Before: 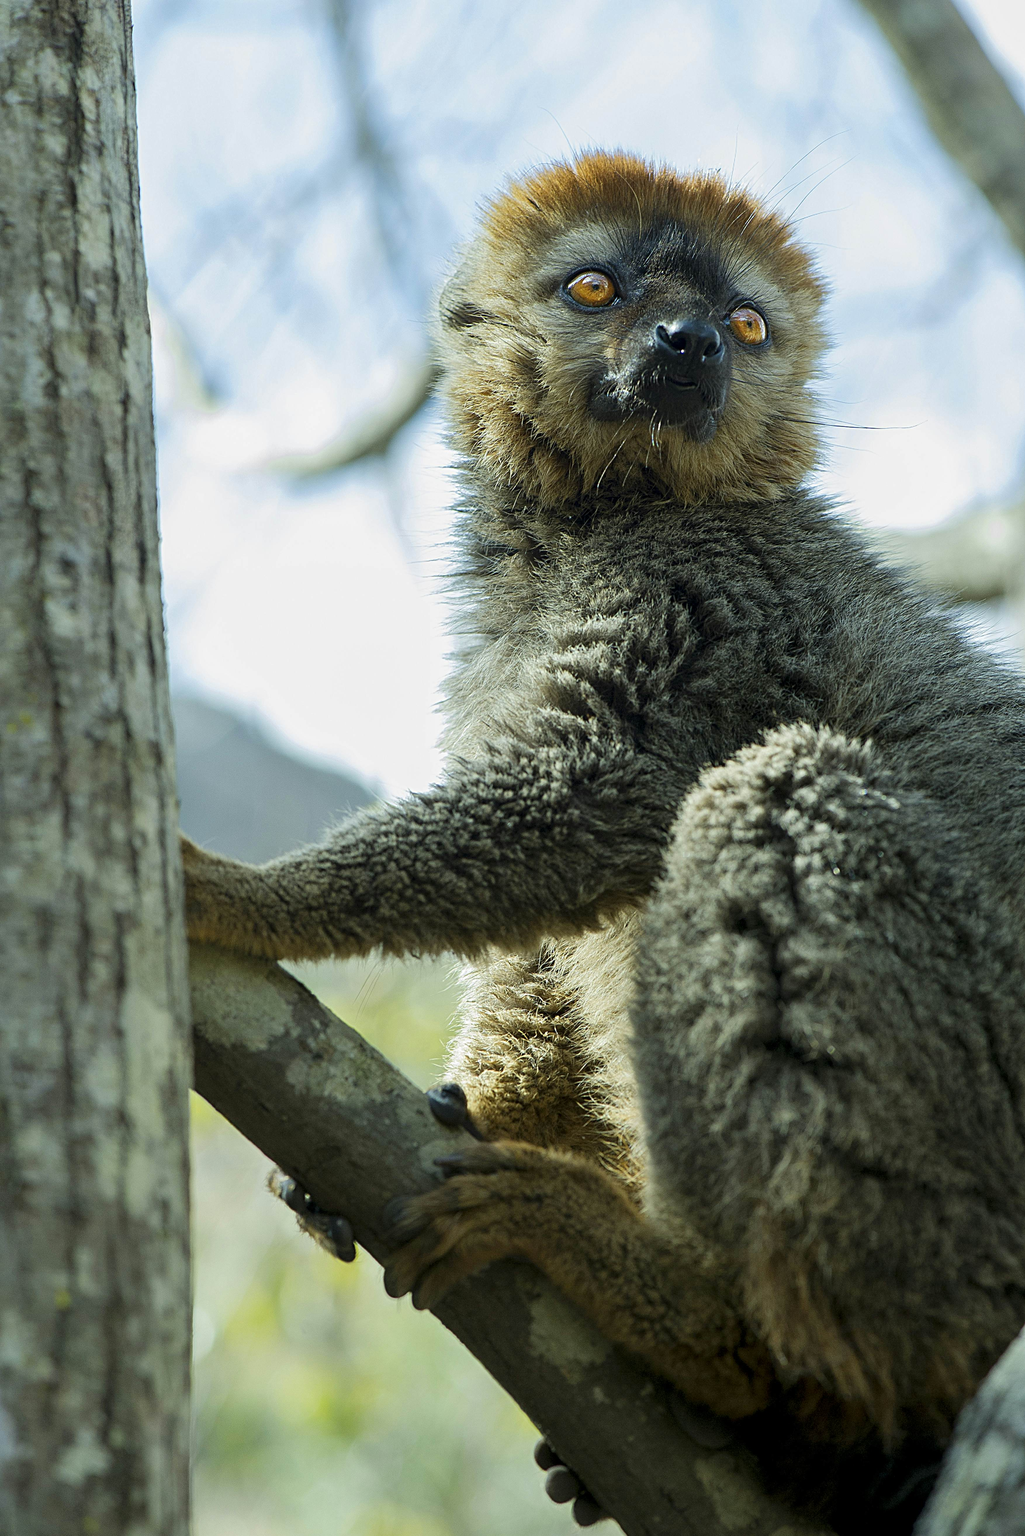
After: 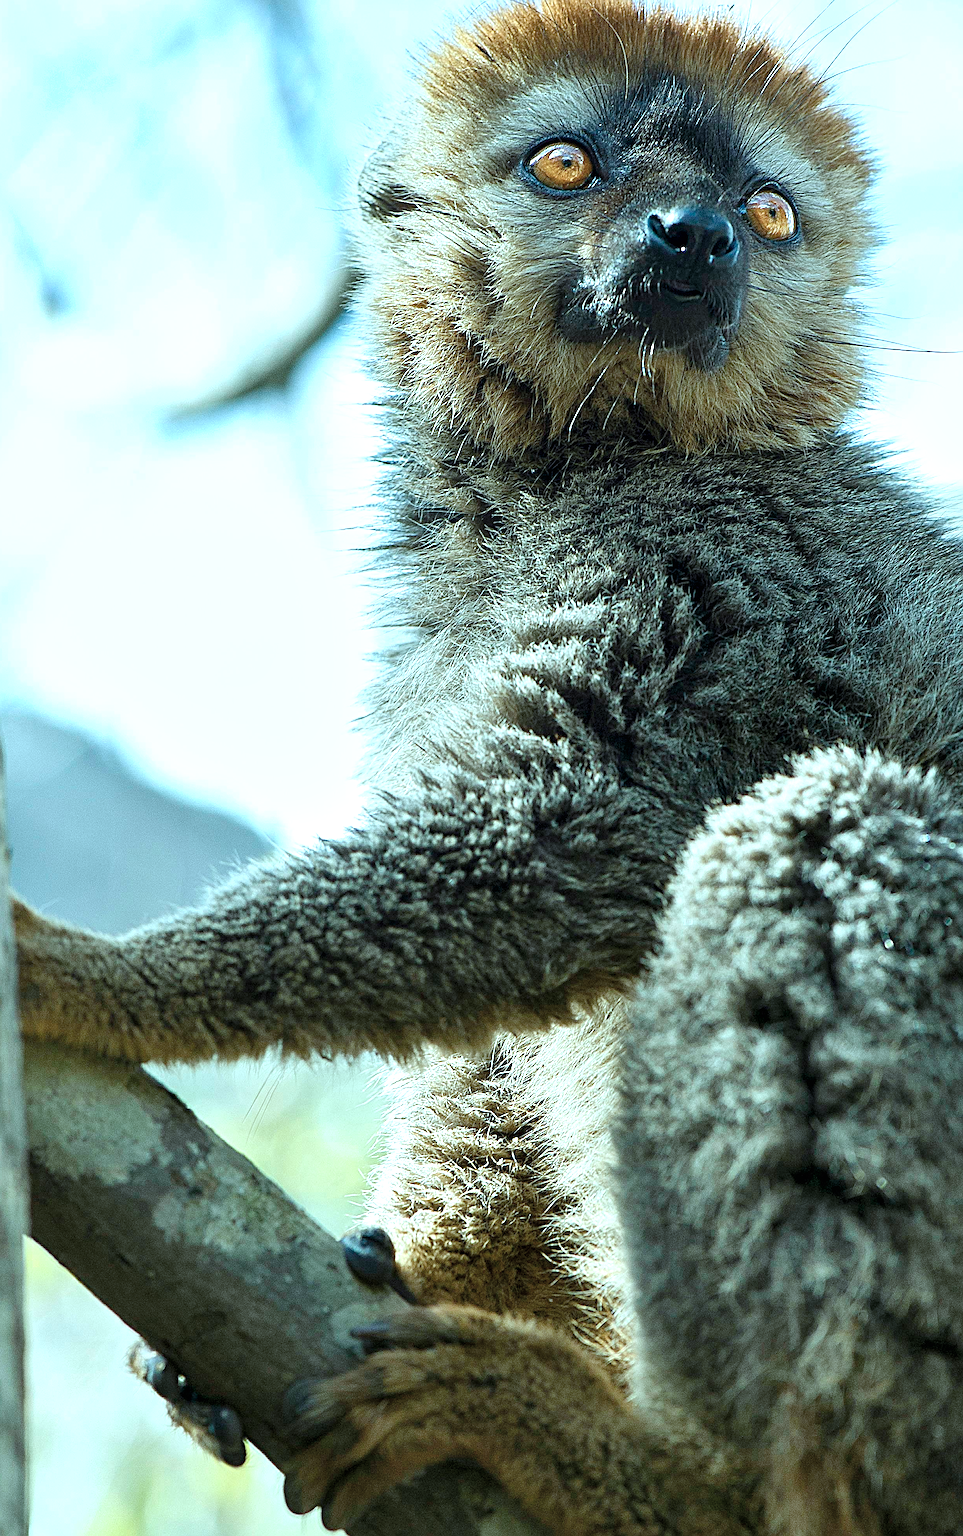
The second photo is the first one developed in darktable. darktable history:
crop and rotate: left 16.77%, top 10.763%, right 12.921%, bottom 14.422%
exposure: black level correction 0, exposure 0.698 EV, compensate highlight preservation false
sharpen: on, module defaults
shadows and highlights: radius 125.33, shadows 30.55, highlights -31.25, low approximation 0.01, soften with gaussian
levels: levels [0, 0.492, 0.984]
color balance rgb: shadows lift › chroma 3.322%, shadows lift › hue 278.29°, perceptual saturation grading › global saturation 20%, perceptual saturation grading › highlights -24.819%, perceptual saturation grading › shadows 24.602%, global vibrance 9.829%
color correction: highlights a* -13.09, highlights b* -17.62, saturation 0.714
